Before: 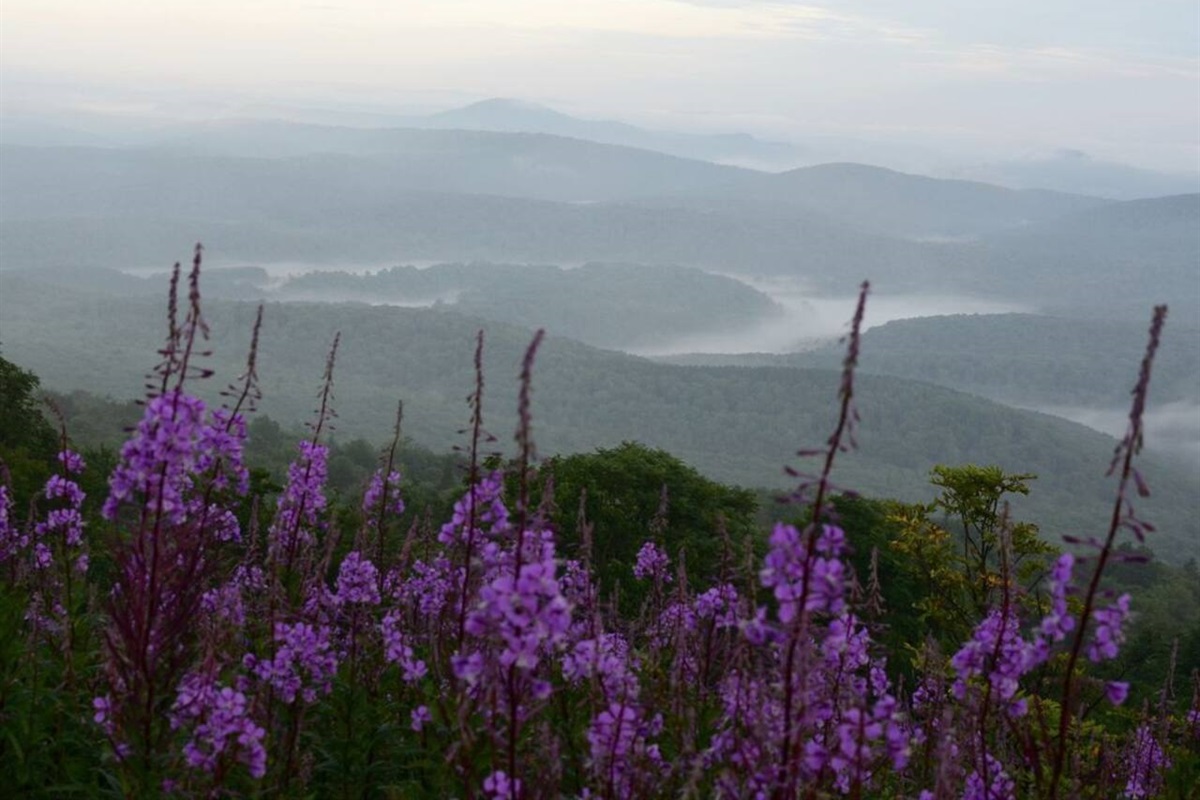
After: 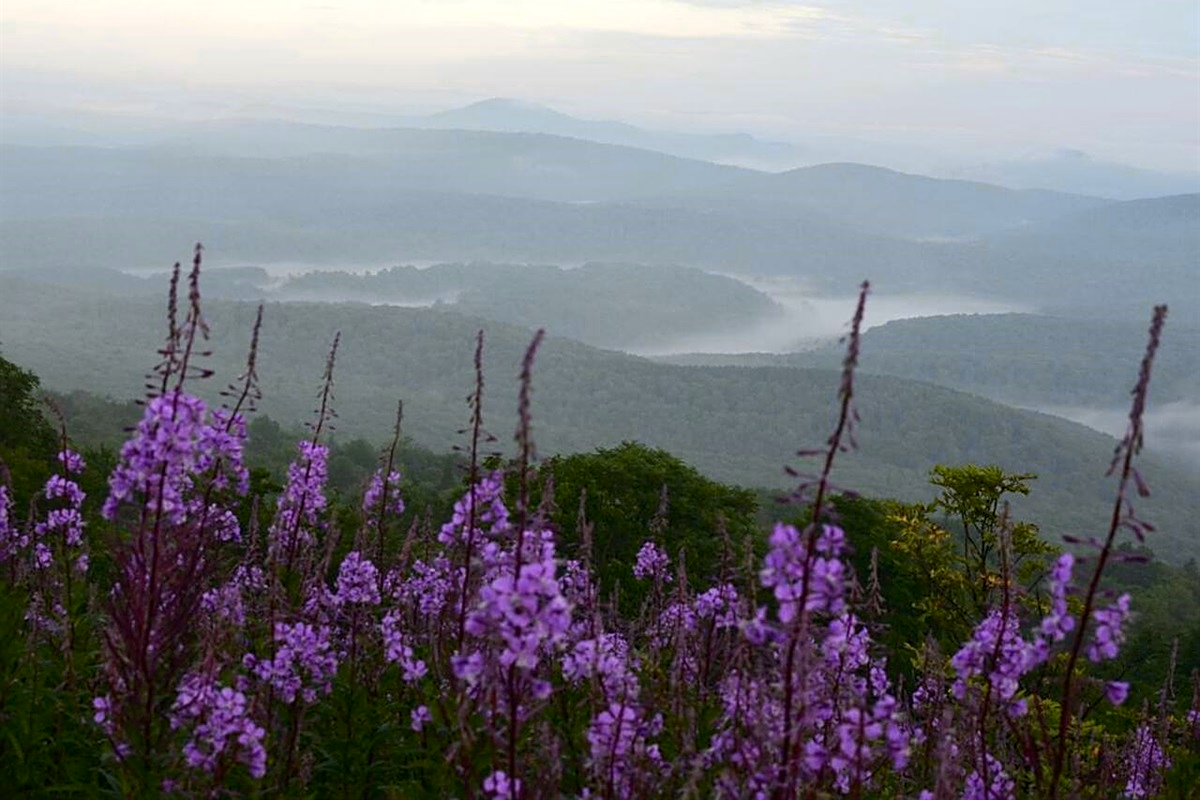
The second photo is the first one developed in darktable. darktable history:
tone equalizer: edges refinement/feathering 500, mask exposure compensation -1.57 EV, preserve details no
color zones: curves: ch0 [(0.099, 0.624) (0.257, 0.596) (0.384, 0.376) (0.529, 0.492) (0.697, 0.564) (0.768, 0.532) (0.908, 0.644)]; ch1 [(0.112, 0.564) (0.254, 0.612) (0.432, 0.676) (0.592, 0.456) (0.743, 0.684) (0.888, 0.536)]; ch2 [(0.25, 0.5) (0.469, 0.36) (0.75, 0.5)]
sharpen: amount 0.56
